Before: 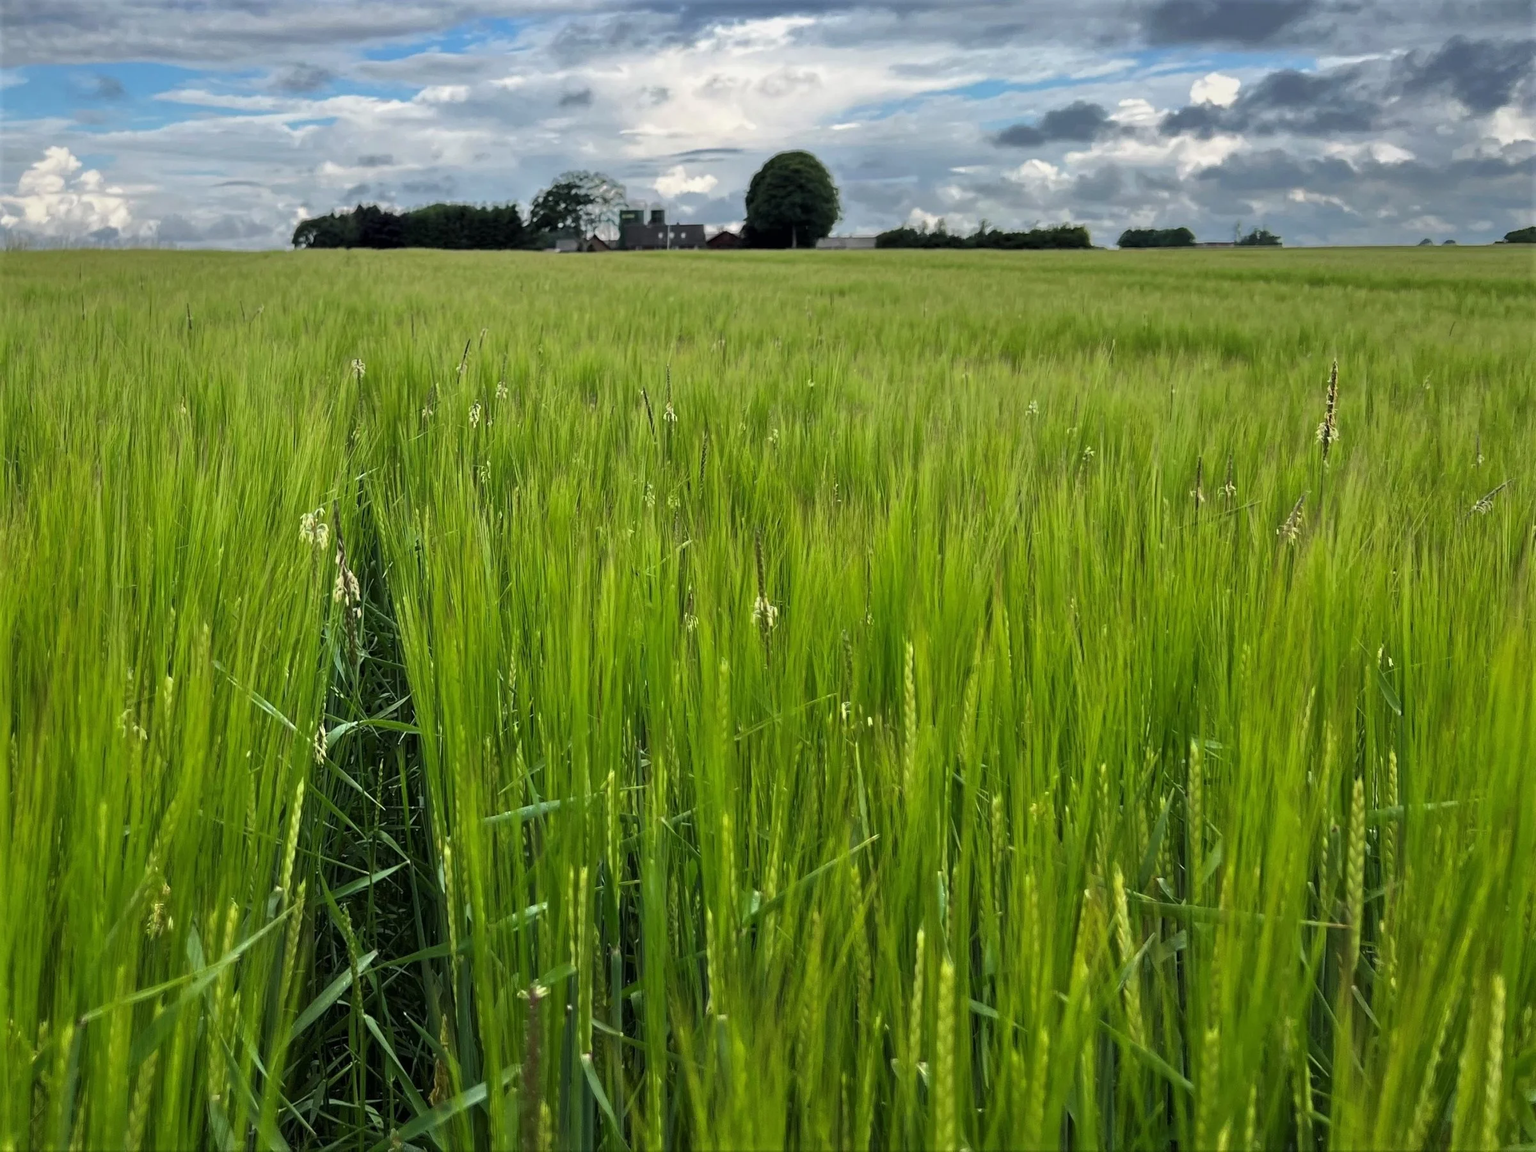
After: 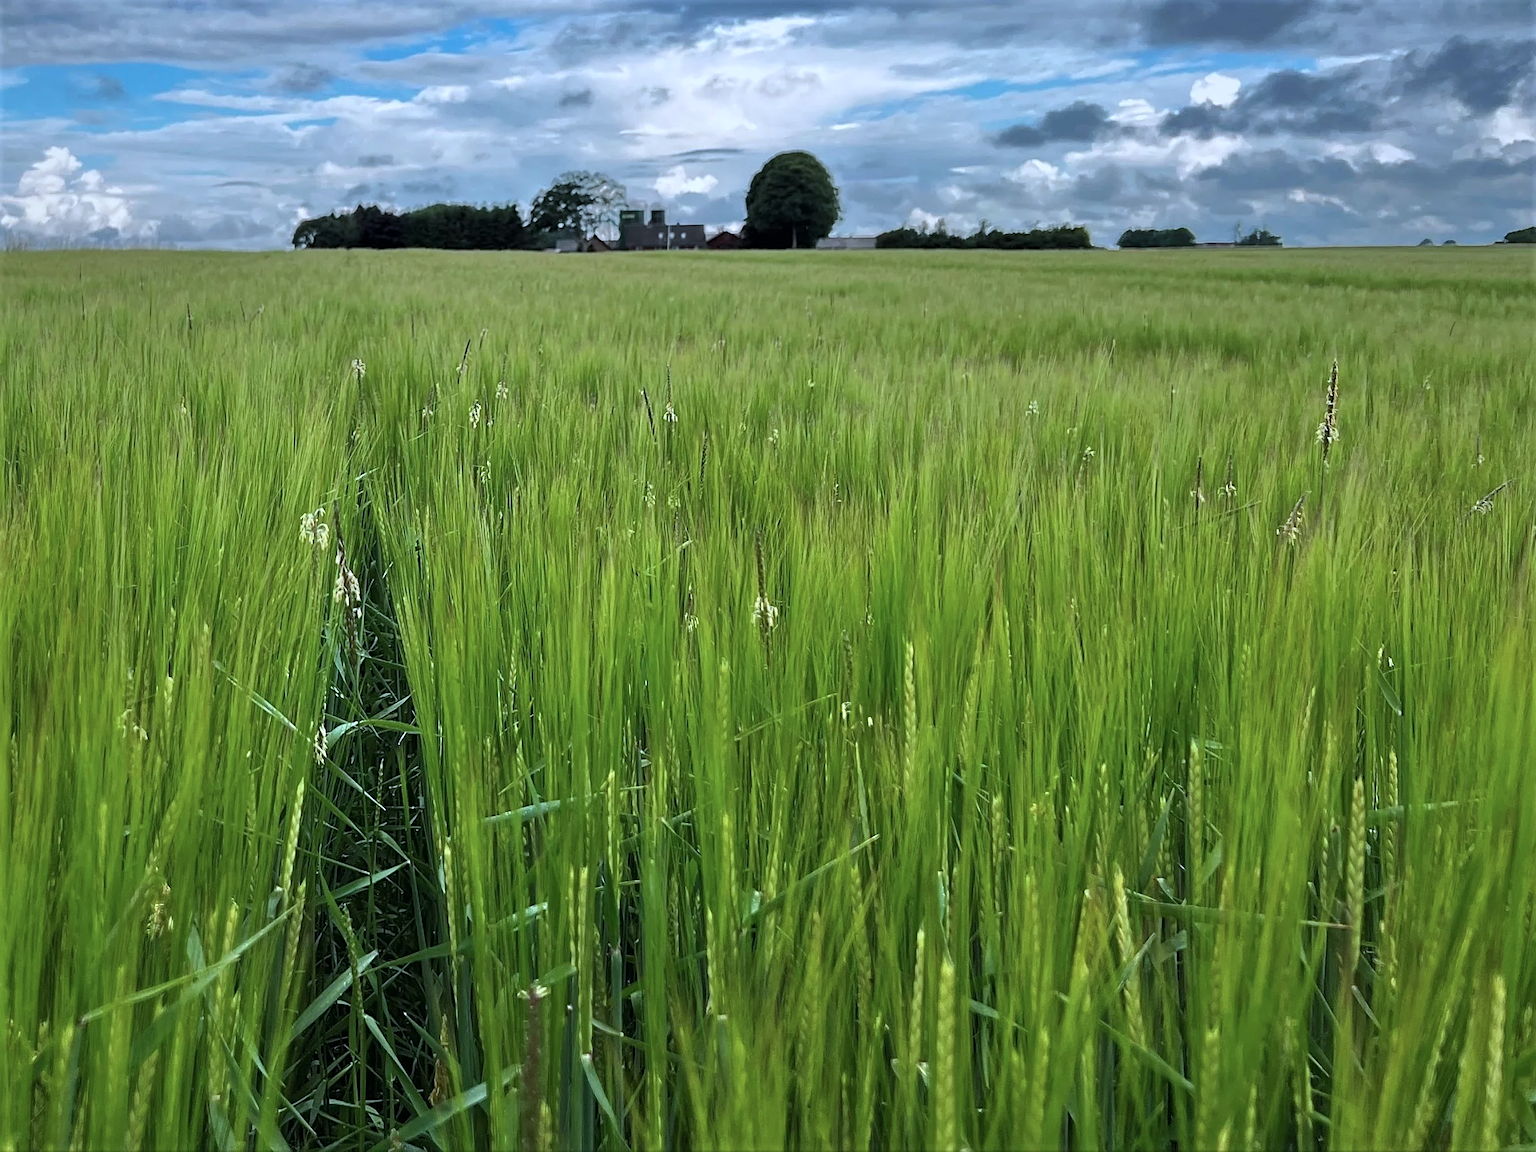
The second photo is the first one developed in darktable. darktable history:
sharpen: on, module defaults
color correction: highlights a* -1.93, highlights b* -18.62
